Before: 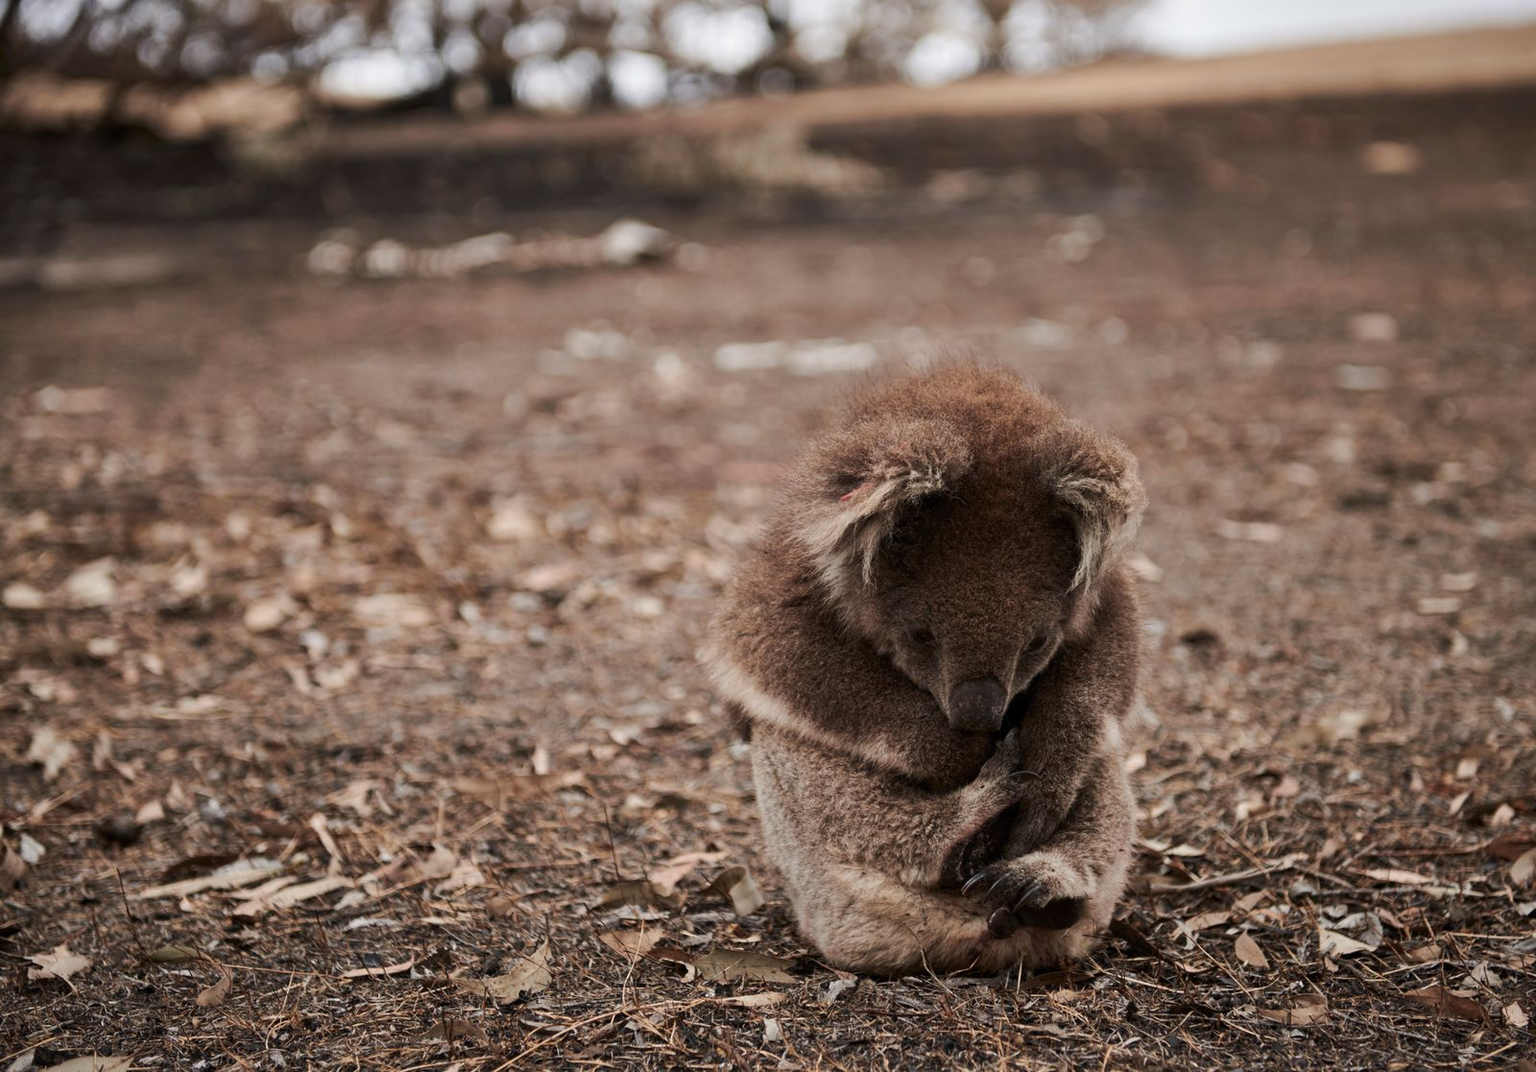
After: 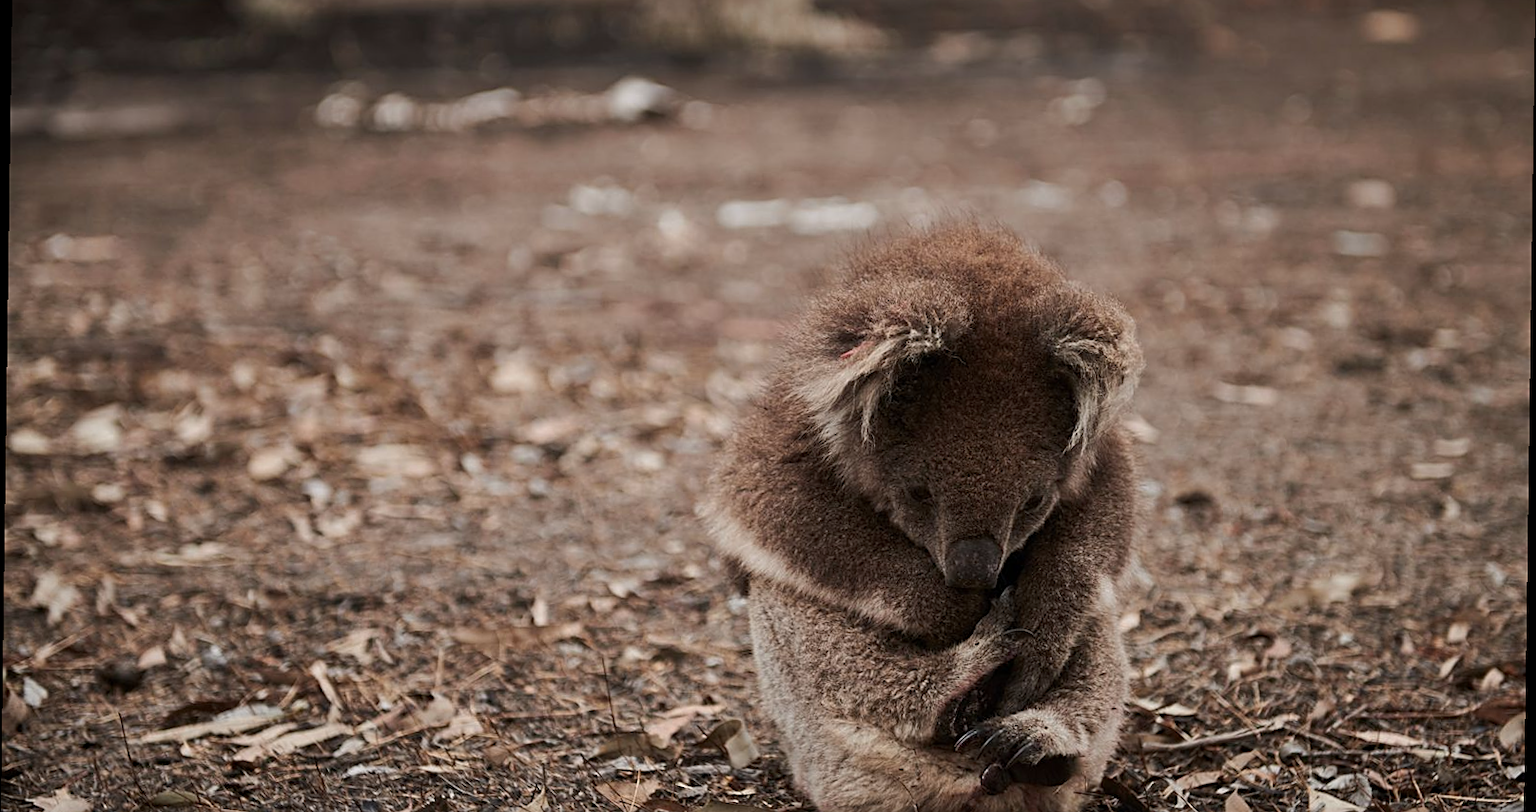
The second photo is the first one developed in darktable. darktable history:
sharpen: on, module defaults
crop: top 13.819%, bottom 11.169%
white balance: red 0.986, blue 1.01
rotate and perspective: rotation 0.8°, automatic cropping off
